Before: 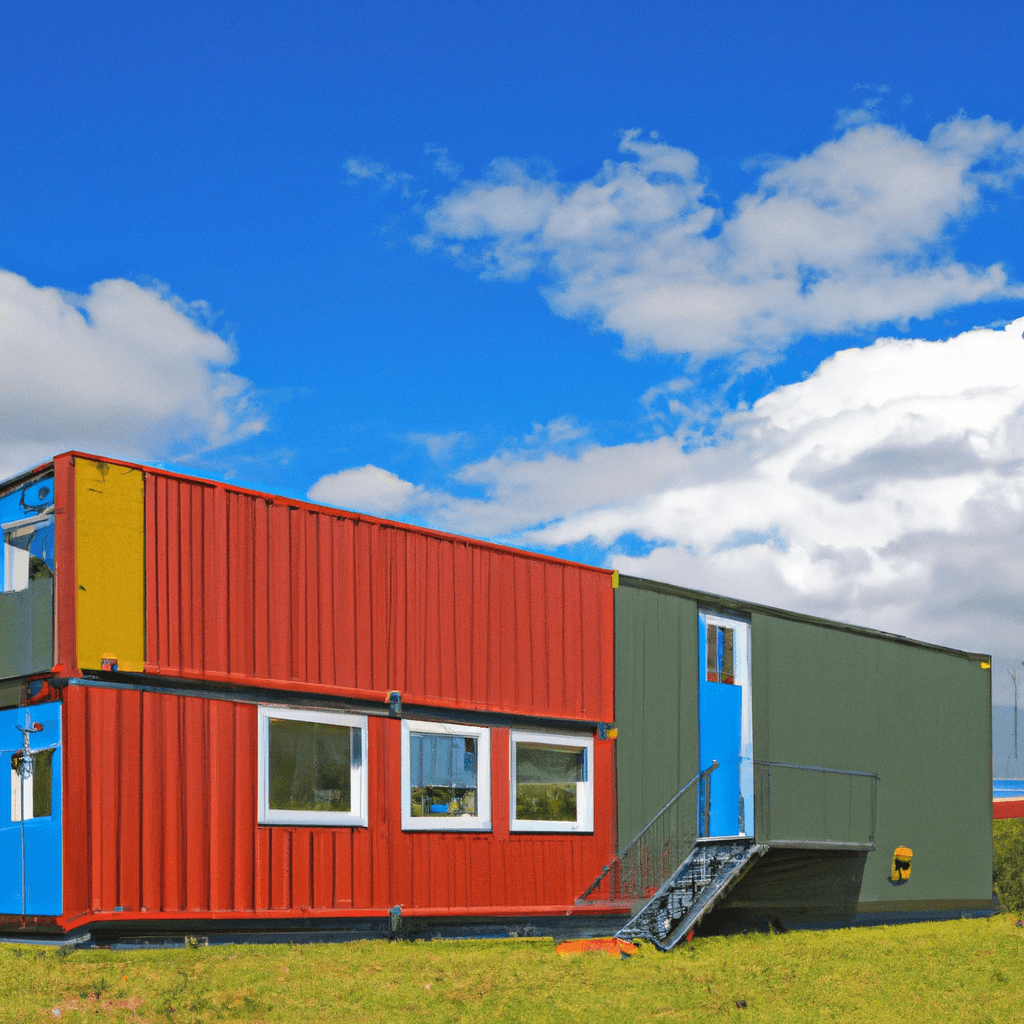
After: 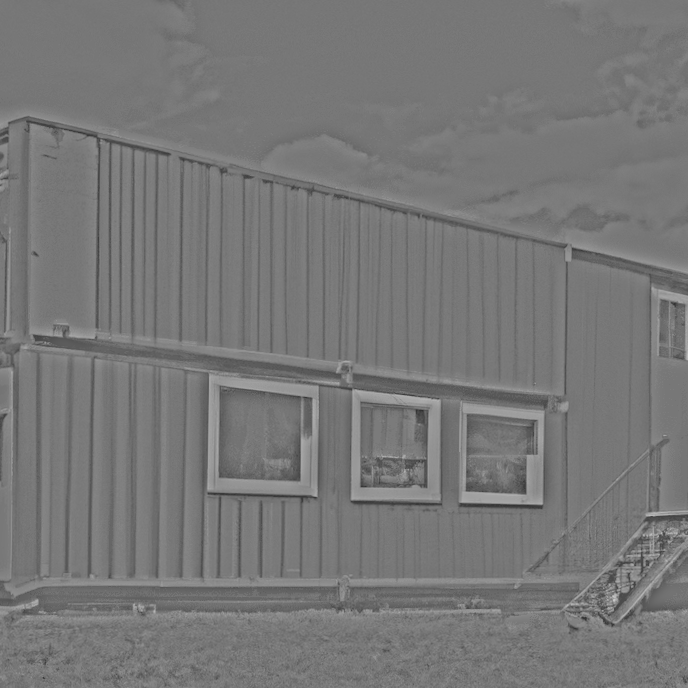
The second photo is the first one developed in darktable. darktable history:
color calibration: illuminant F (fluorescent), F source F9 (Cool White Deluxe 4150 K) – high CRI, x 0.374, y 0.373, temperature 4158.34 K
crop and rotate: angle -0.82°, left 3.85%, top 31.828%, right 27.992%
highpass: sharpness 25.84%, contrast boost 14.94%
velvia: on, module defaults
exposure: black level correction 0.009, exposure -0.159 EV, compensate highlight preservation false
